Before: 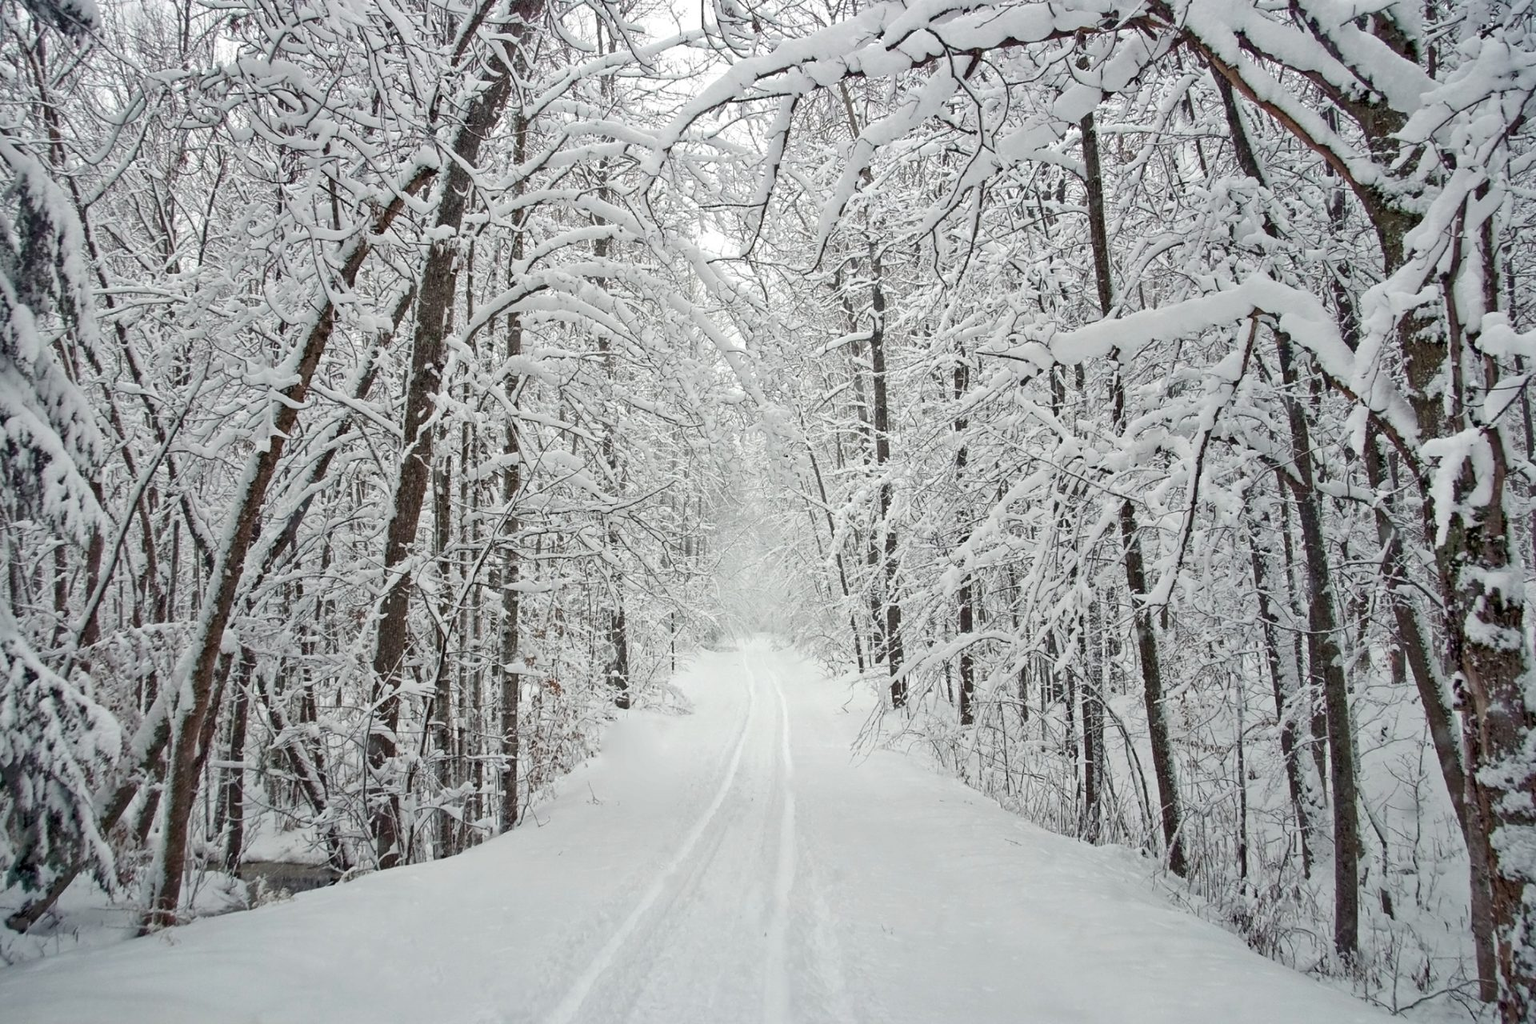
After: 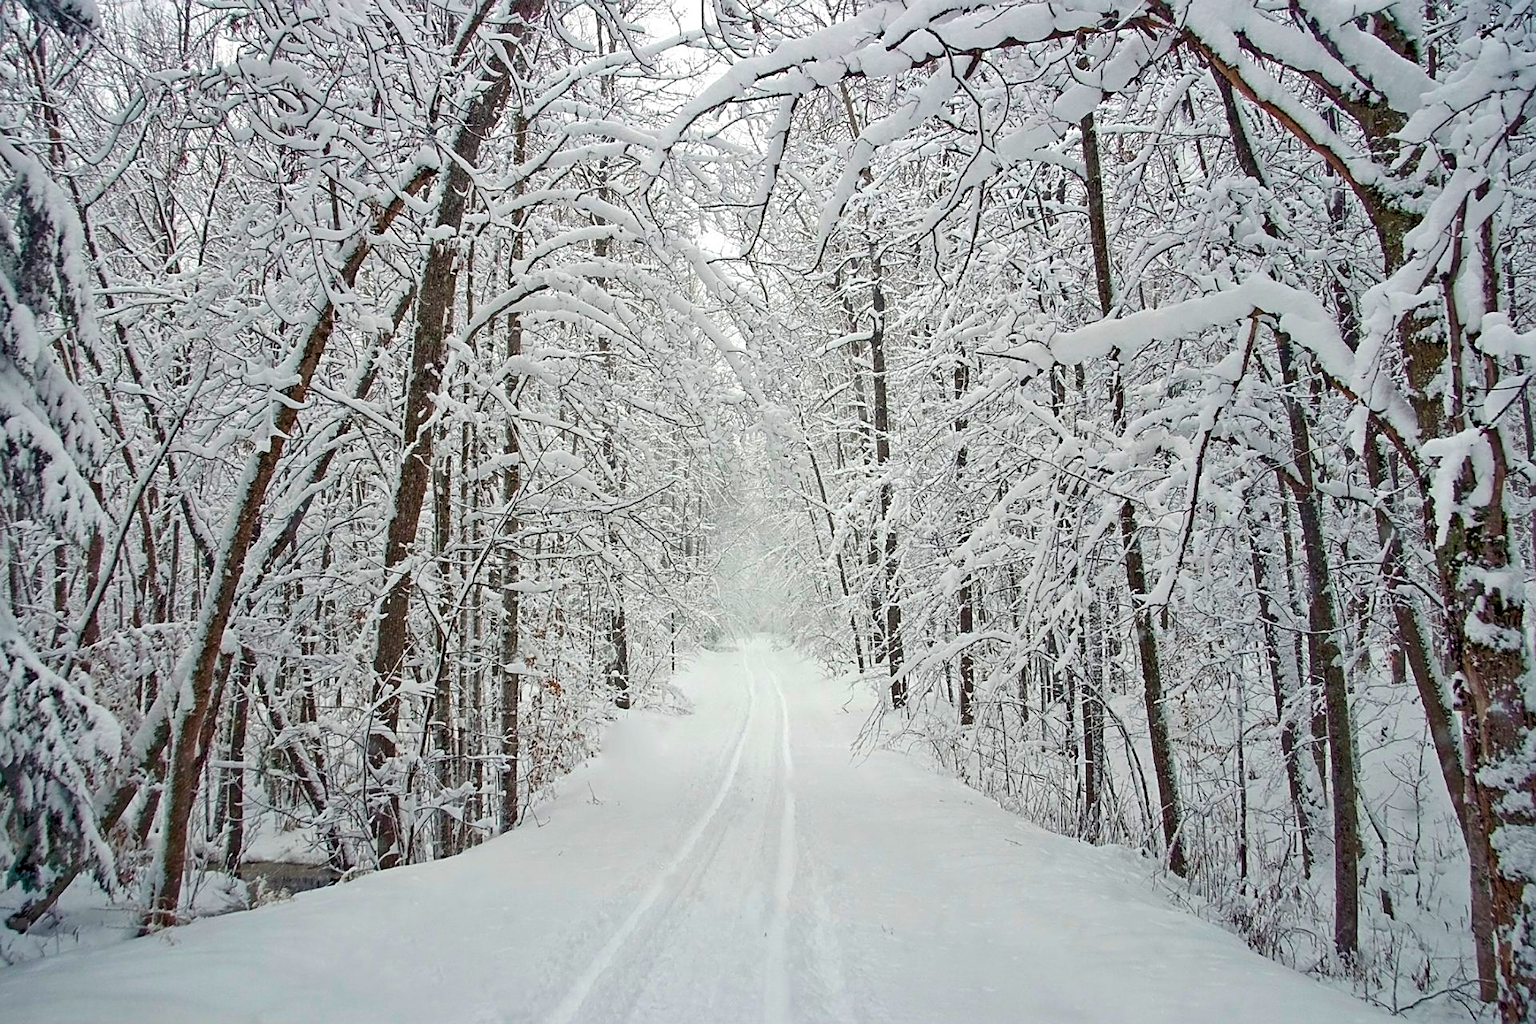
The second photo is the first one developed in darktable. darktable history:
exposure: compensate highlight preservation false
color balance rgb: perceptual saturation grading › global saturation 25.712%, global vibrance 40.384%
sharpen: on, module defaults
